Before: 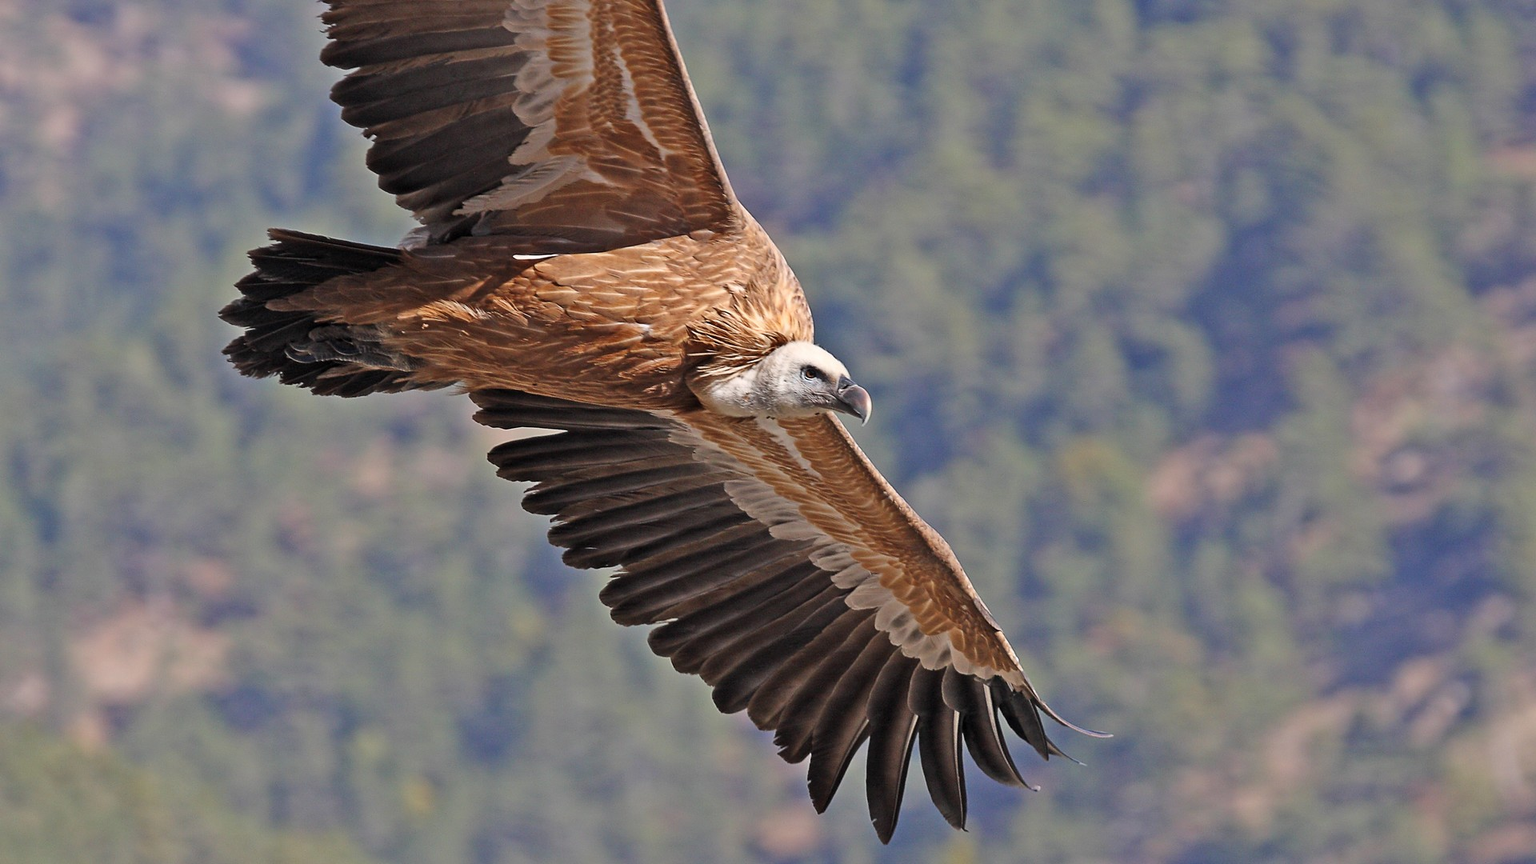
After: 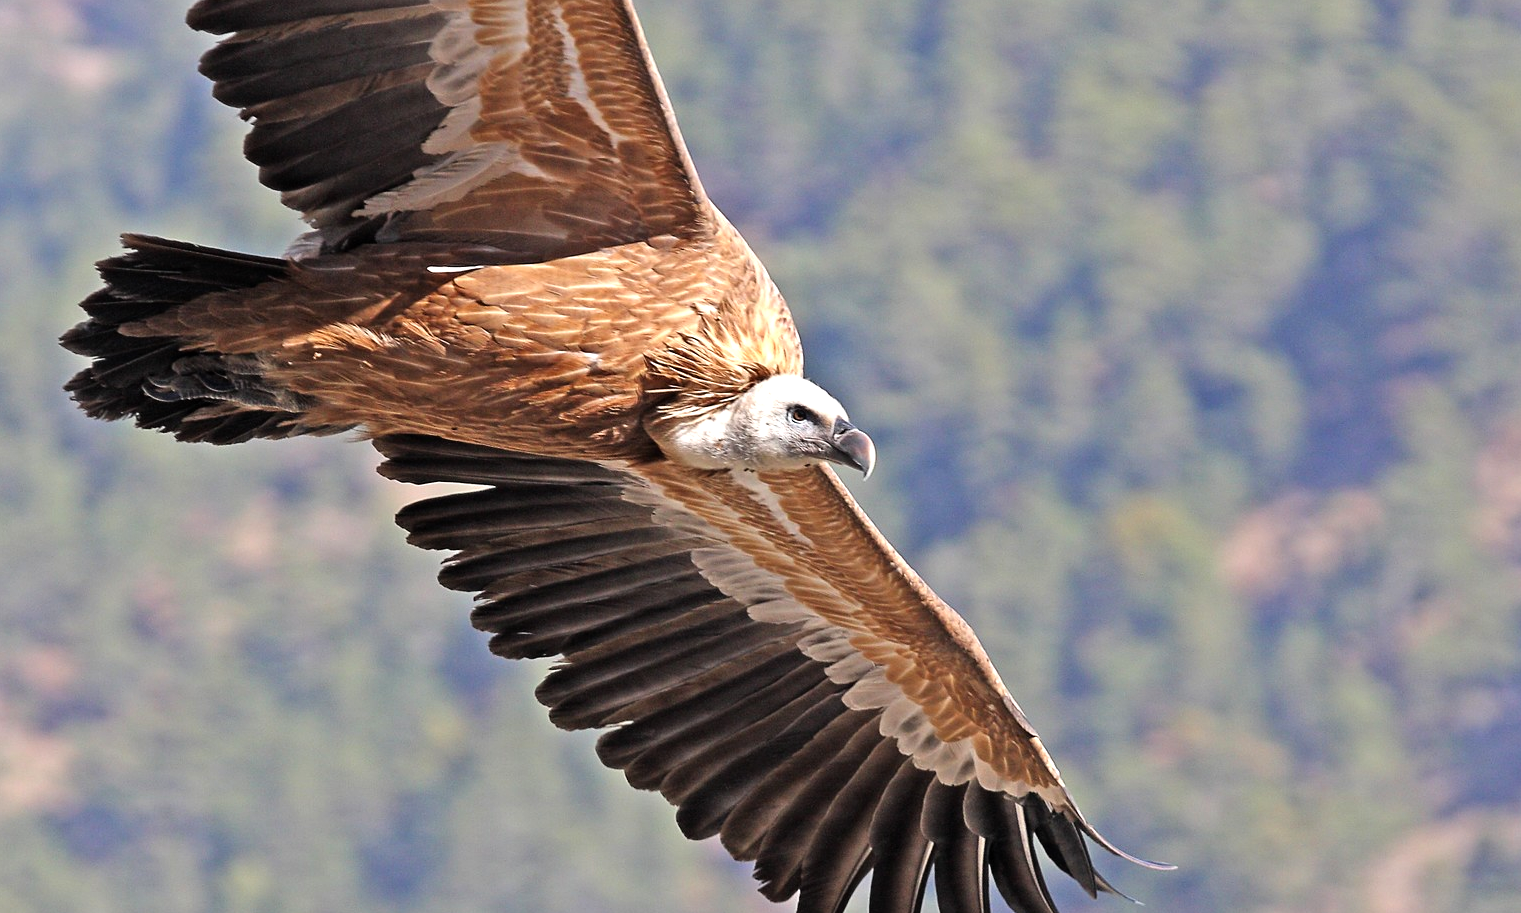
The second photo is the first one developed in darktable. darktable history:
crop: left 11.189%, top 4.905%, right 9.575%, bottom 10.486%
tone equalizer: -8 EV -0.745 EV, -7 EV -0.674 EV, -6 EV -0.565 EV, -5 EV -0.408 EV, -3 EV 0.387 EV, -2 EV 0.6 EV, -1 EV 0.681 EV, +0 EV 0.773 EV
